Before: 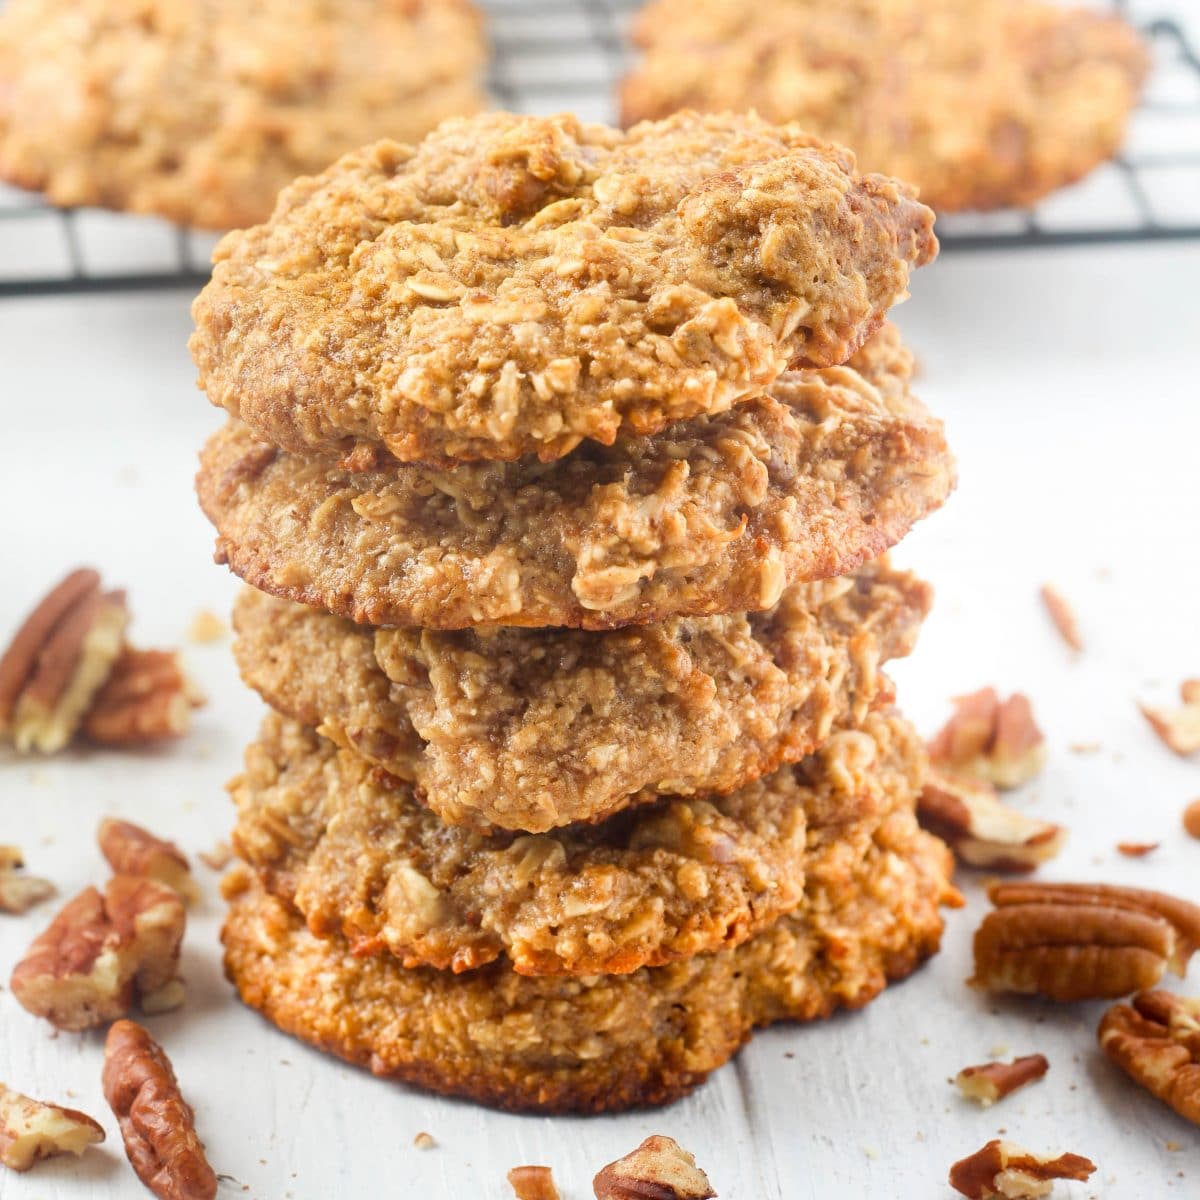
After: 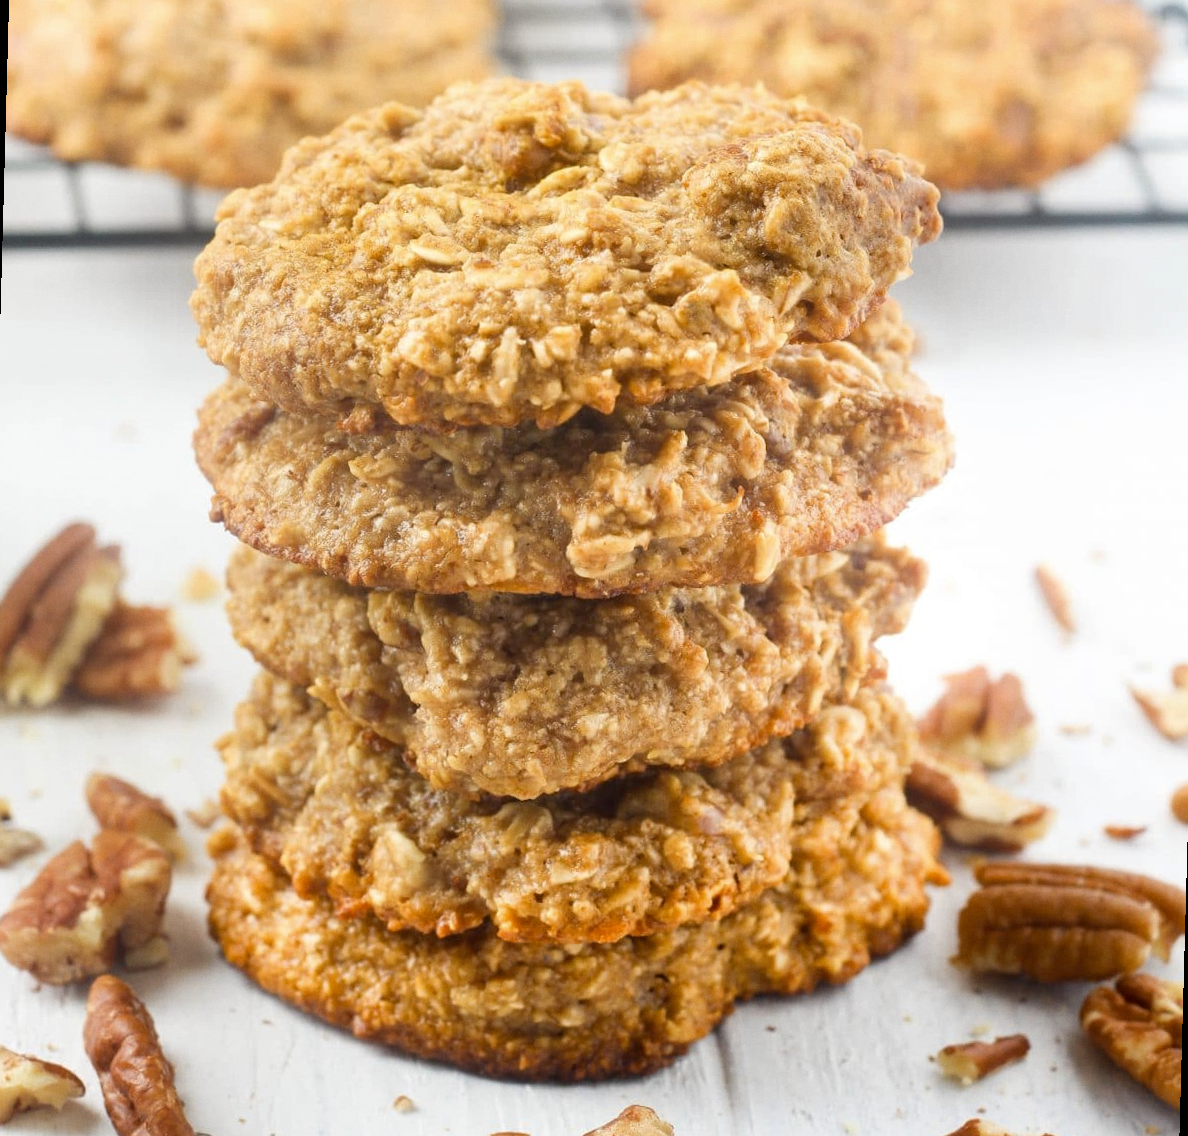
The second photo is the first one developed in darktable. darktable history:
color contrast: green-magenta contrast 0.81
rotate and perspective: rotation 1.57°, crop left 0.018, crop right 0.982, crop top 0.039, crop bottom 0.961
grain: coarseness 14.57 ISO, strength 8.8%
